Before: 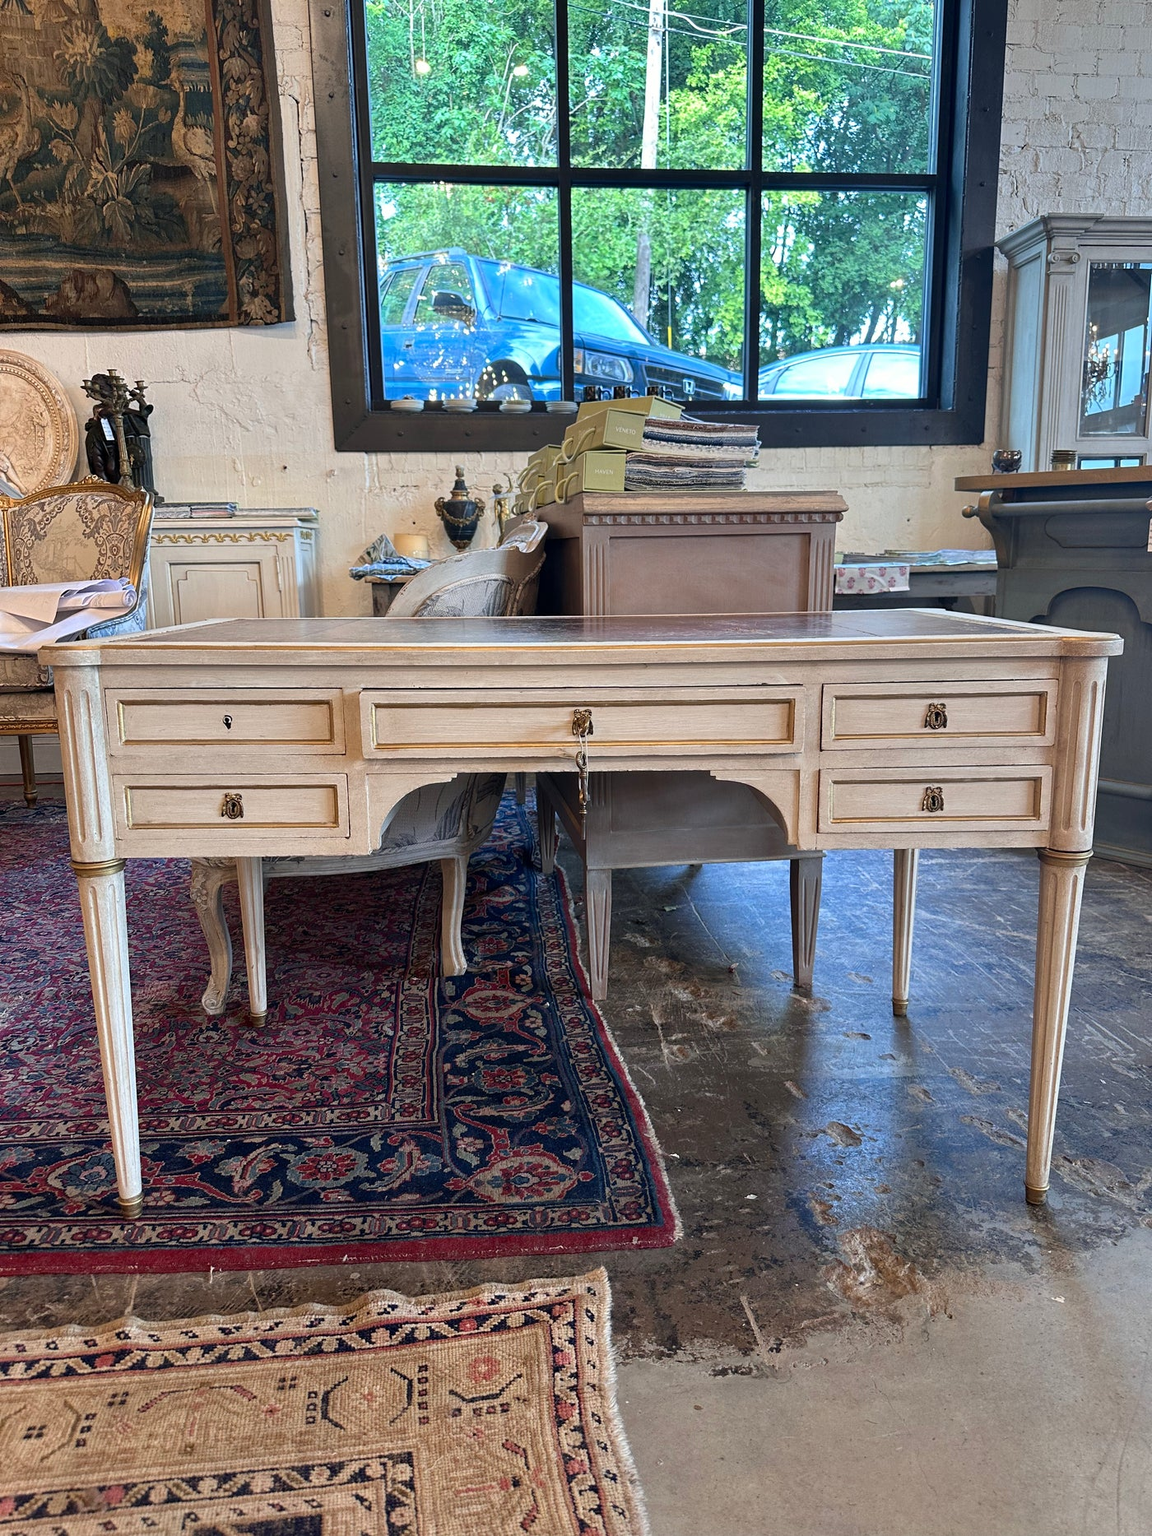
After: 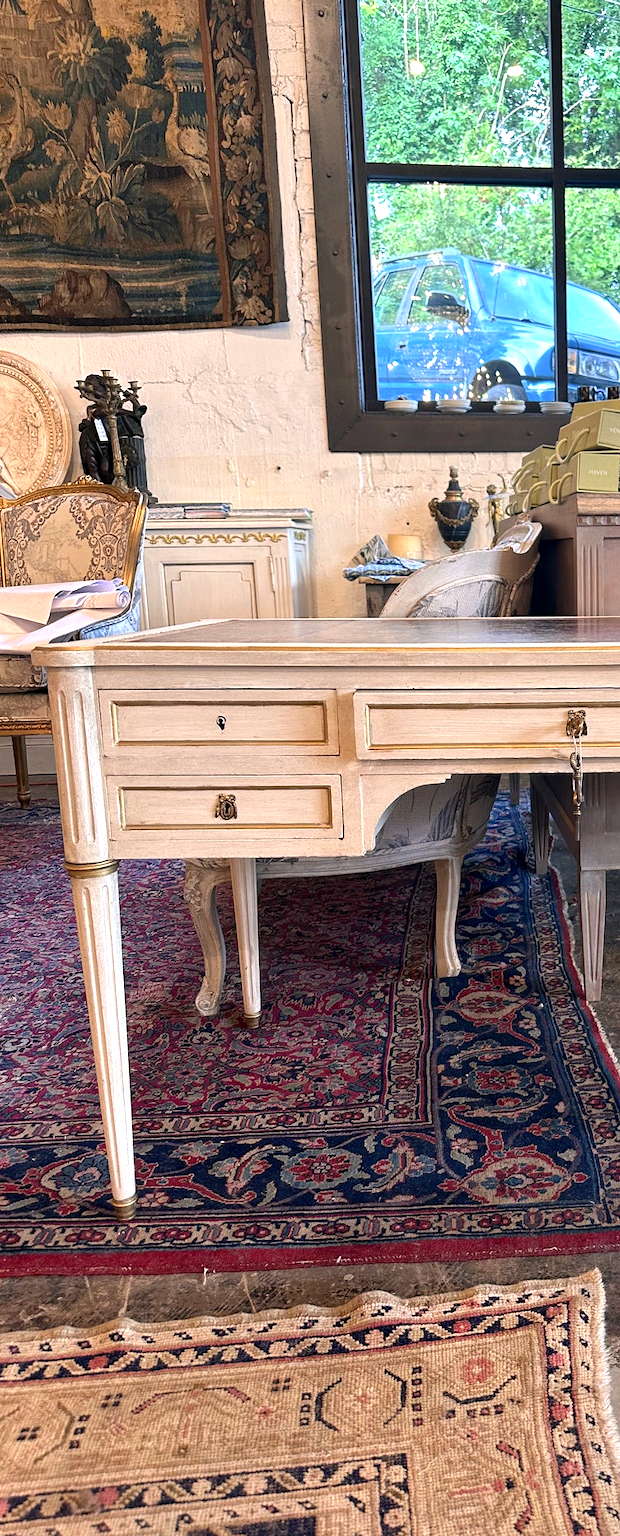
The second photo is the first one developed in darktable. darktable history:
crop: left 0.587%, right 45.588%, bottom 0.086%
color correction: highlights a* 5.81, highlights b* 4.84
exposure: black level correction 0.001, exposure 0.5 EV, compensate exposure bias true, compensate highlight preservation false
